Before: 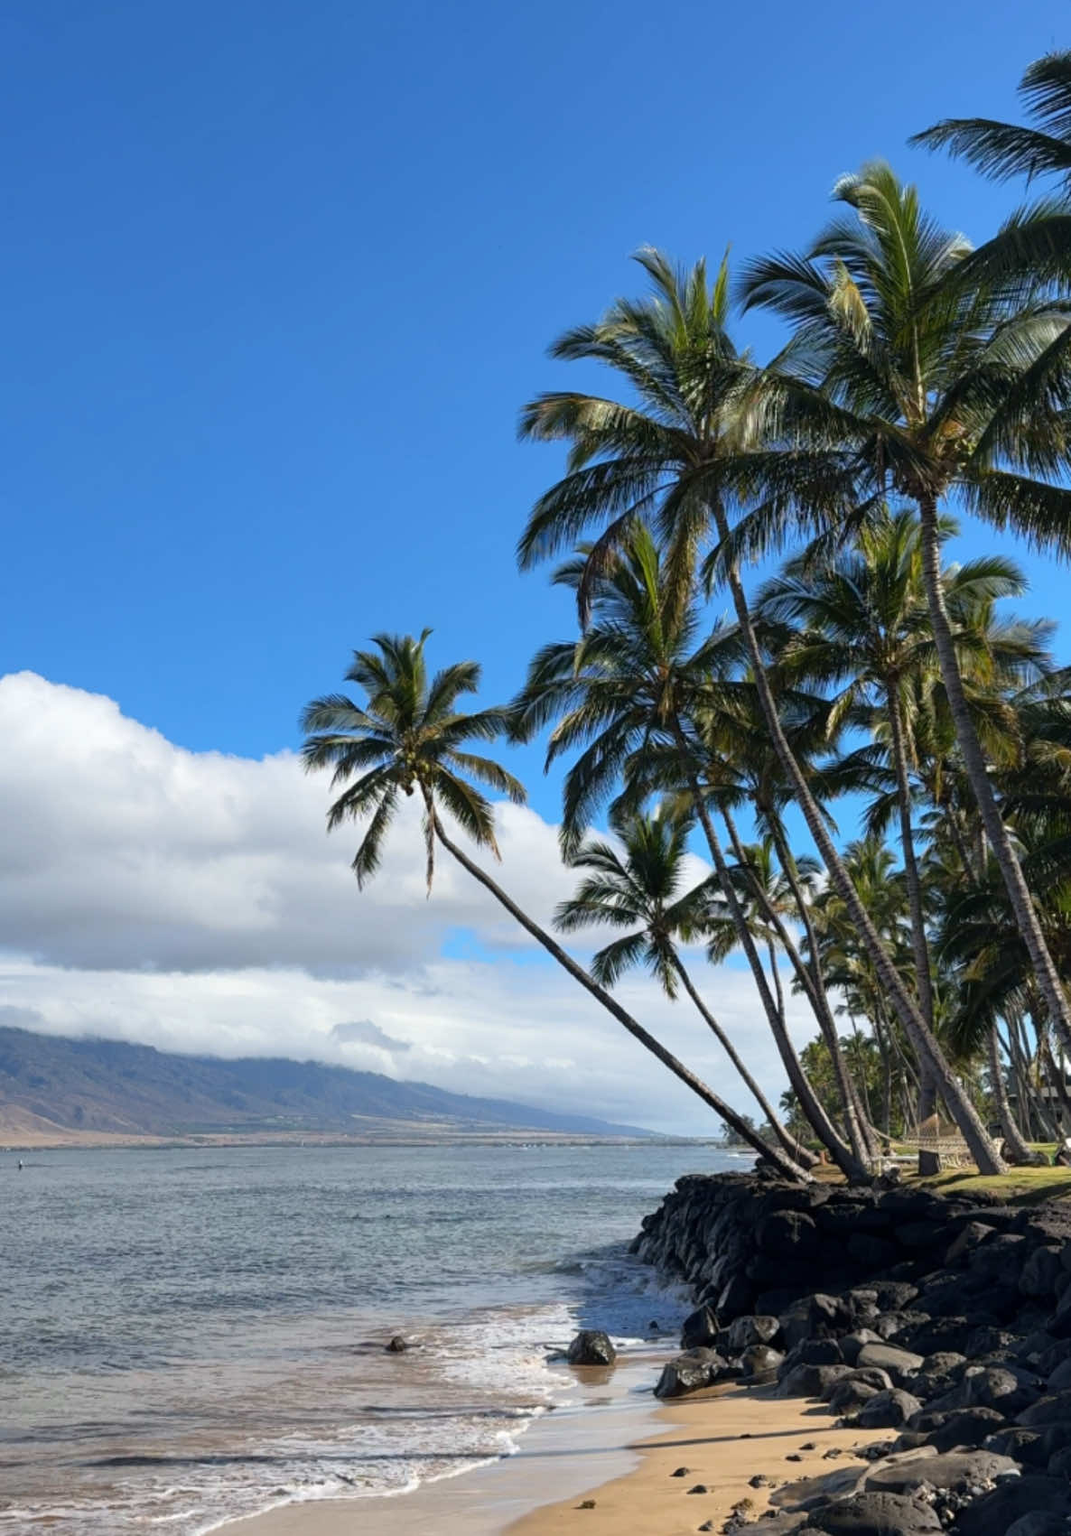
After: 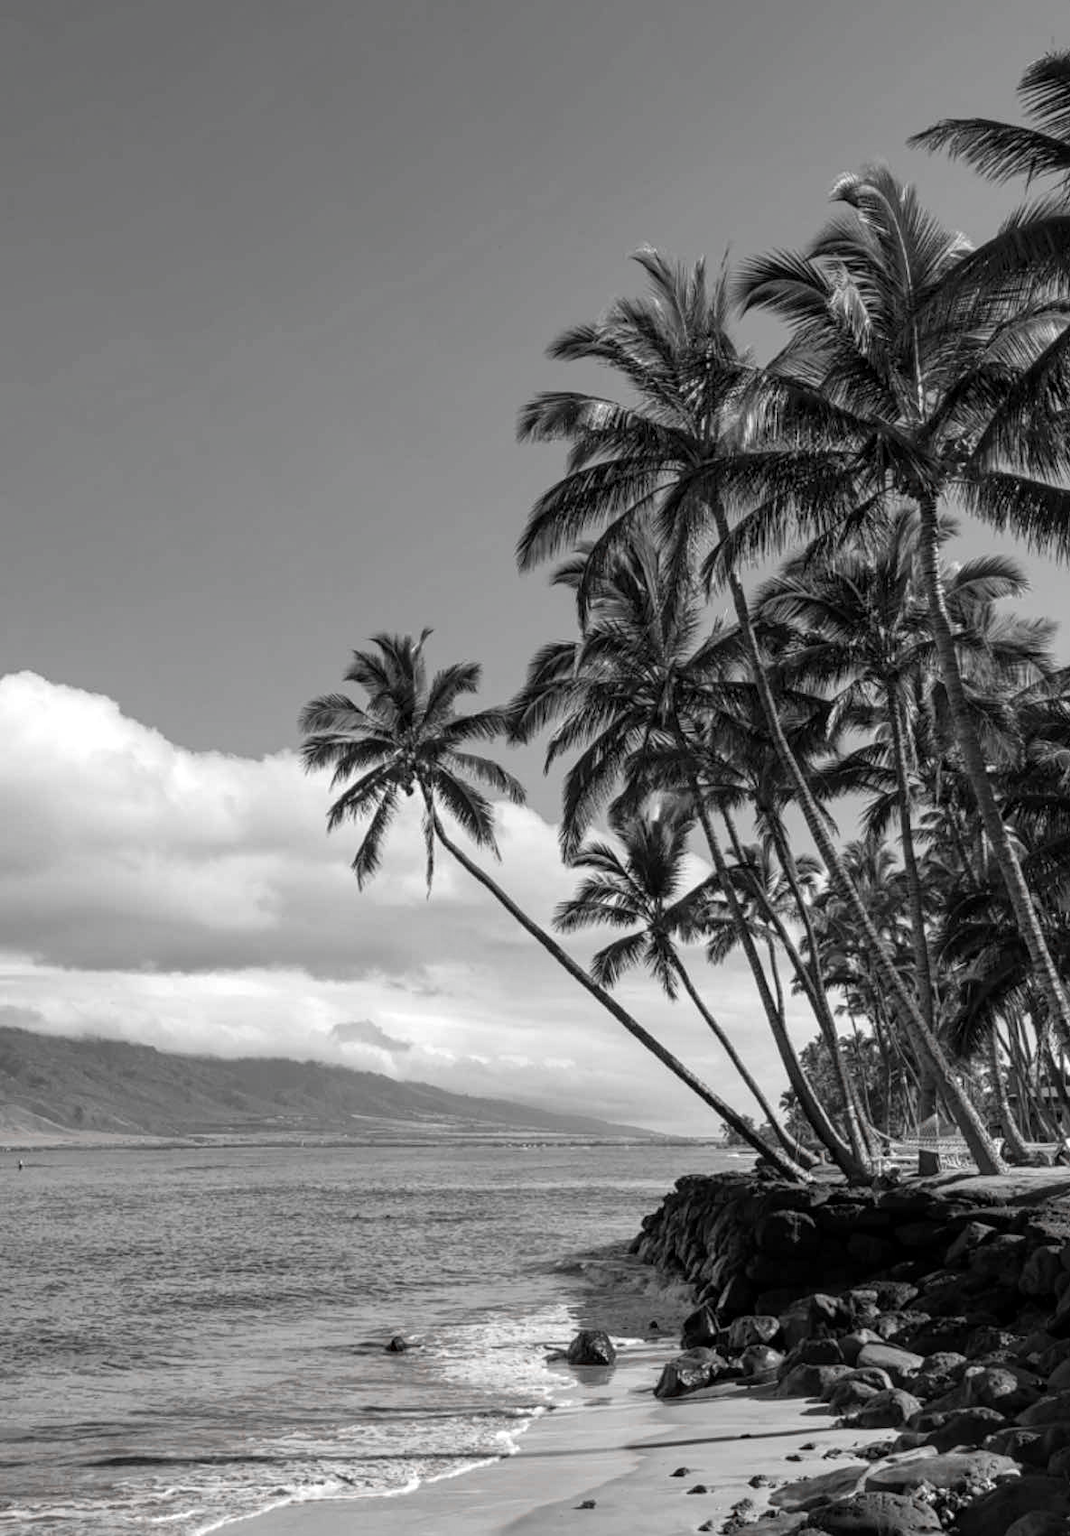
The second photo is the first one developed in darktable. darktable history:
color zones: curves: ch1 [(0, 0.006) (0.094, 0.285) (0.171, 0.001) (0.429, 0.001) (0.571, 0.003) (0.714, 0.004) (0.857, 0.004) (1, 0.006)]
local contrast: on, module defaults
